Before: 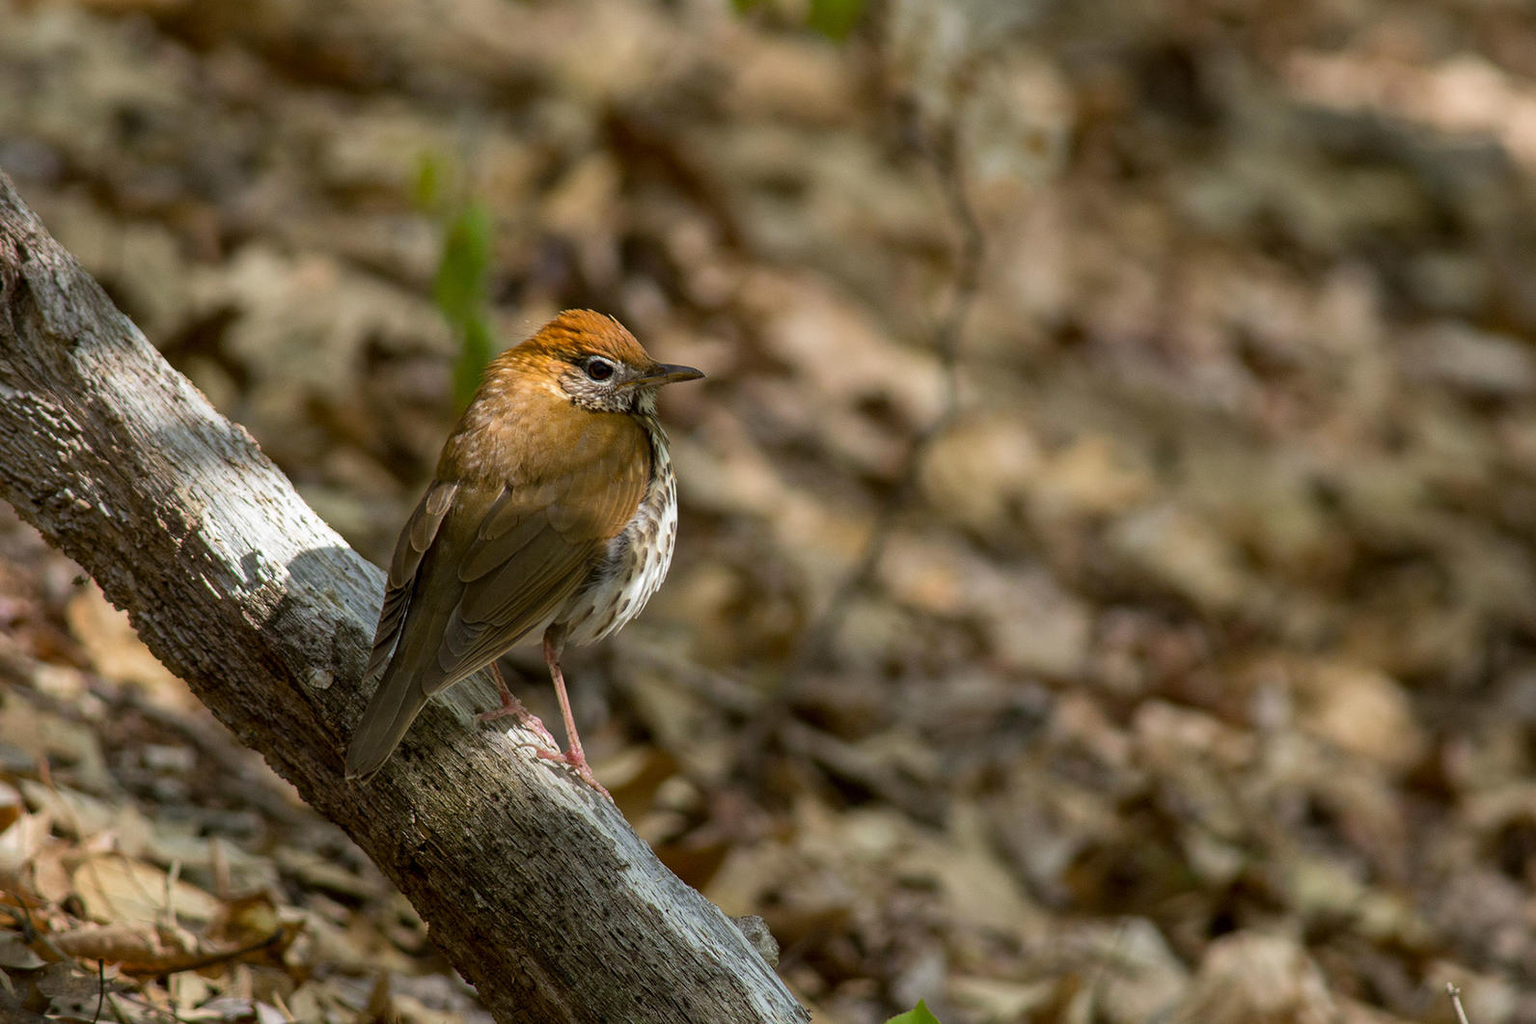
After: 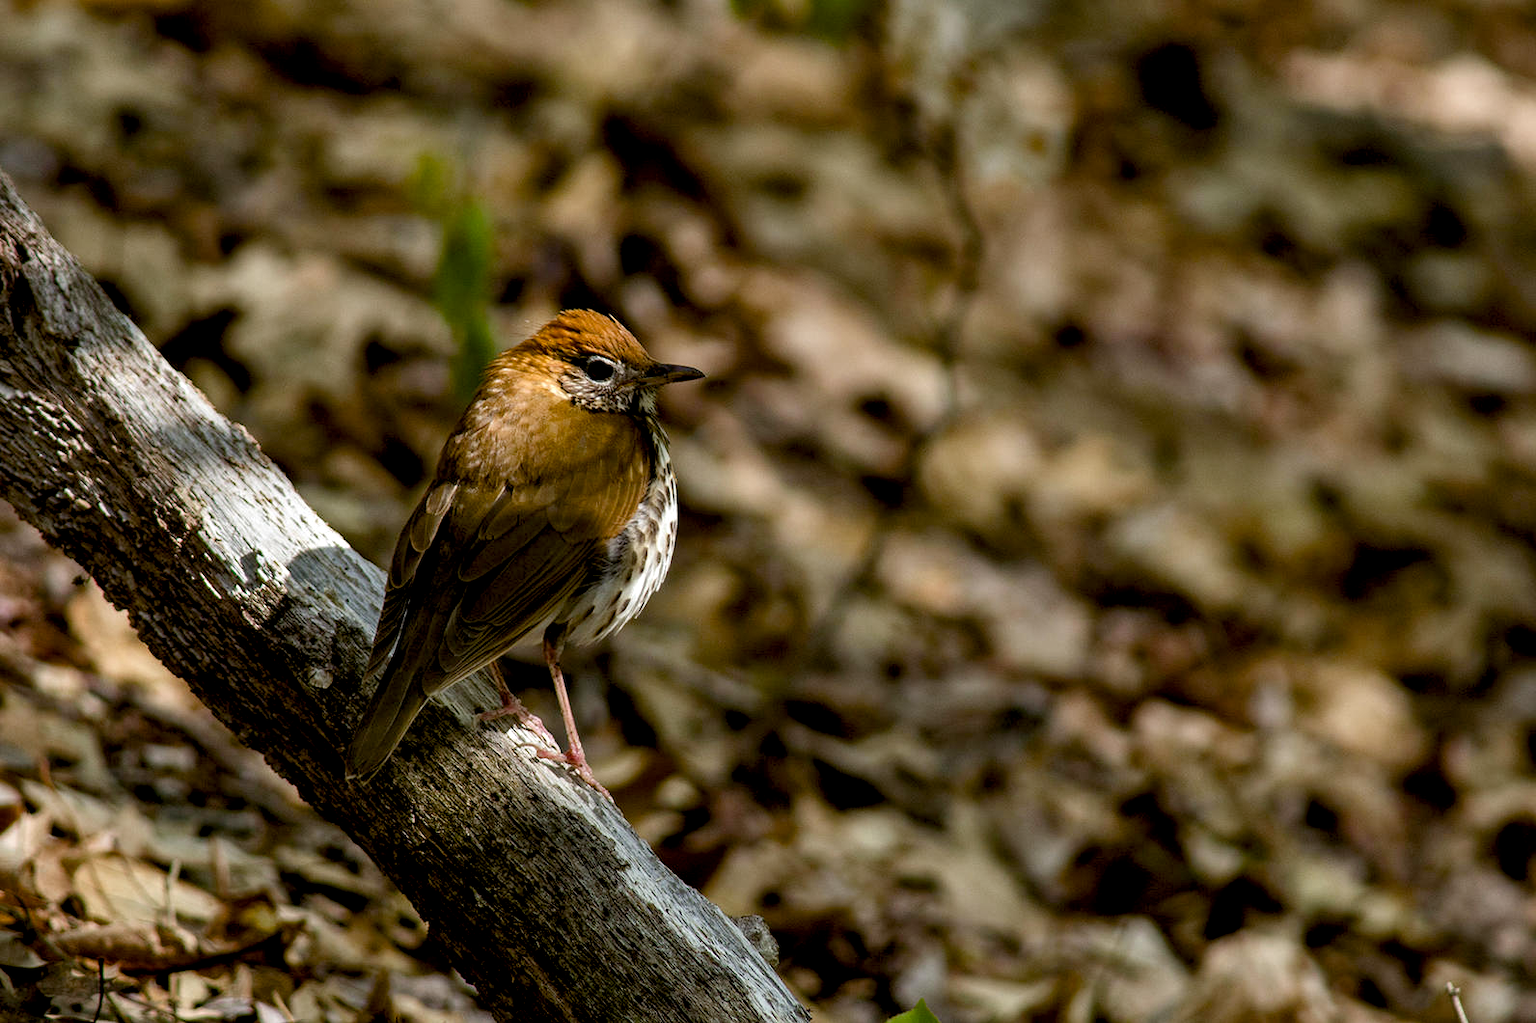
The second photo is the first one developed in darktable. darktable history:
color balance rgb: perceptual saturation grading › global saturation 20%, perceptual saturation grading › highlights -25%, perceptual saturation grading › shadows 25%
exposure: black level correction 0.011, exposure -0.478 EV, compensate highlight preservation false
contrast equalizer: y [[0.601, 0.6, 0.598, 0.598, 0.6, 0.601], [0.5 ×6], [0.5 ×6], [0 ×6], [0 ×6]]
